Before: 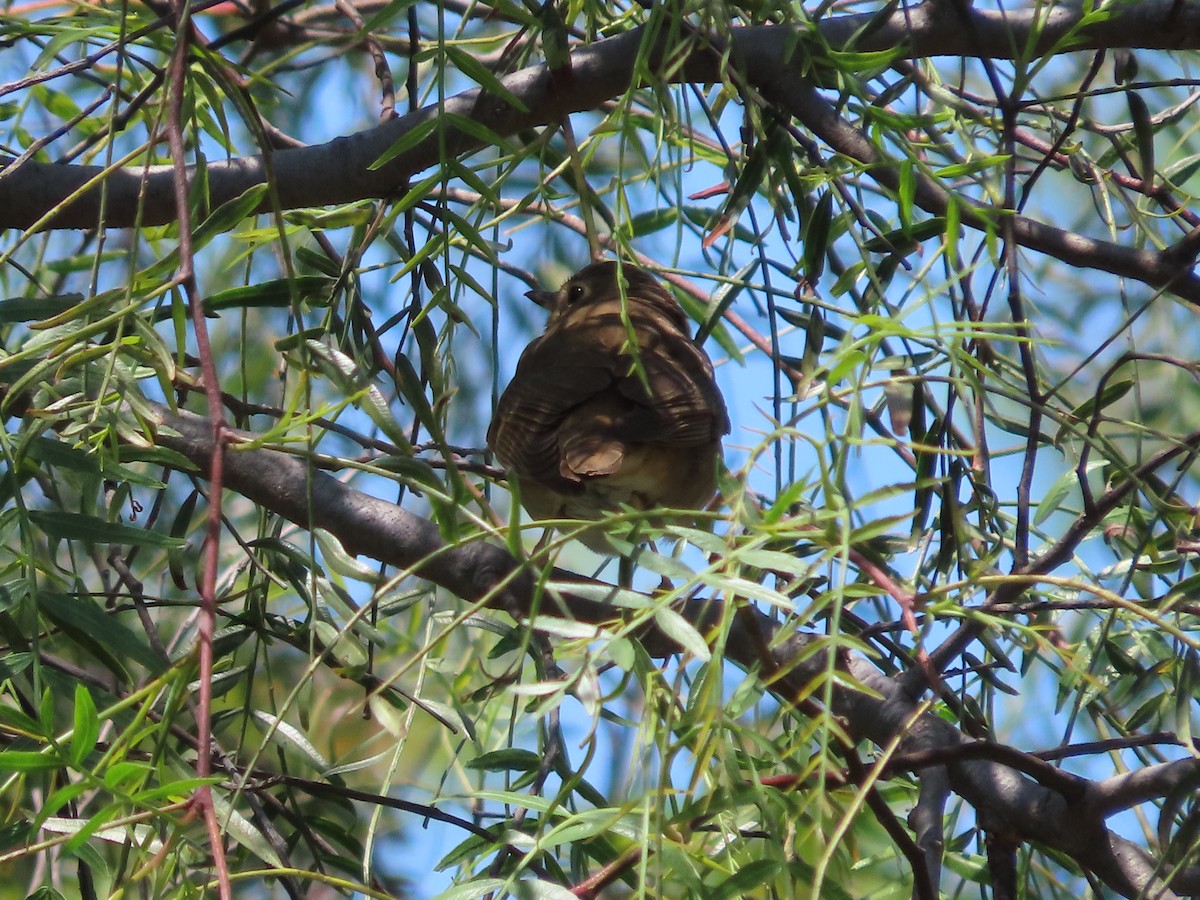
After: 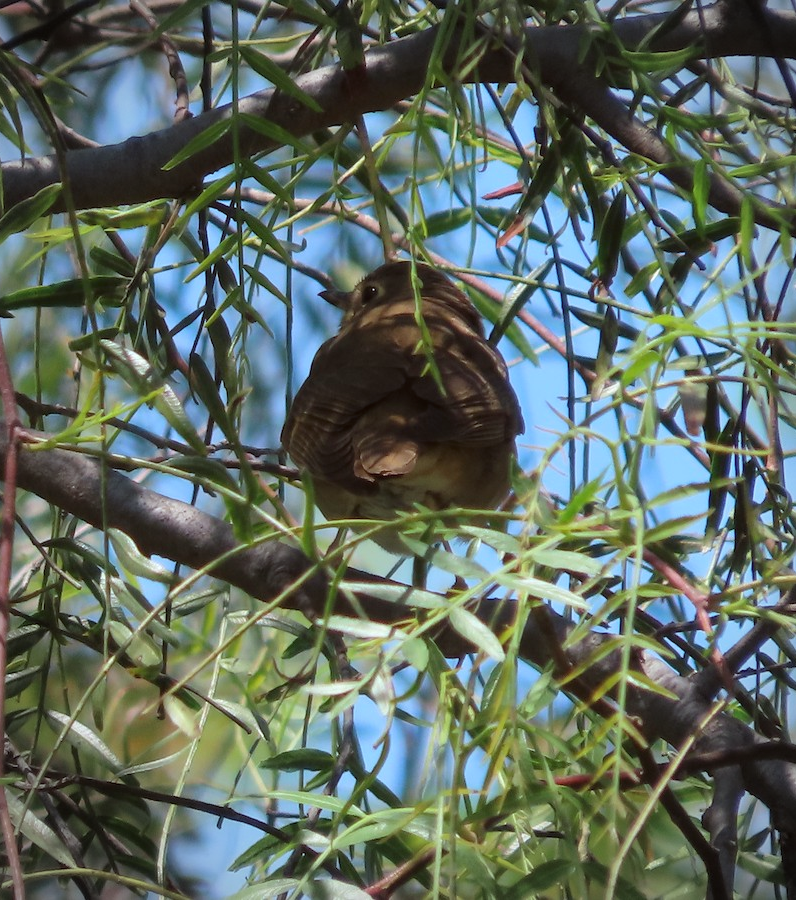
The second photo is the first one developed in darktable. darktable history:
crop: left 17.172%, right 16.488%
color correction: highlights a* -2.84, highlights b* -2.19, shadows a* 2.17, shadows b* 2.85
vignetting: unbound false
